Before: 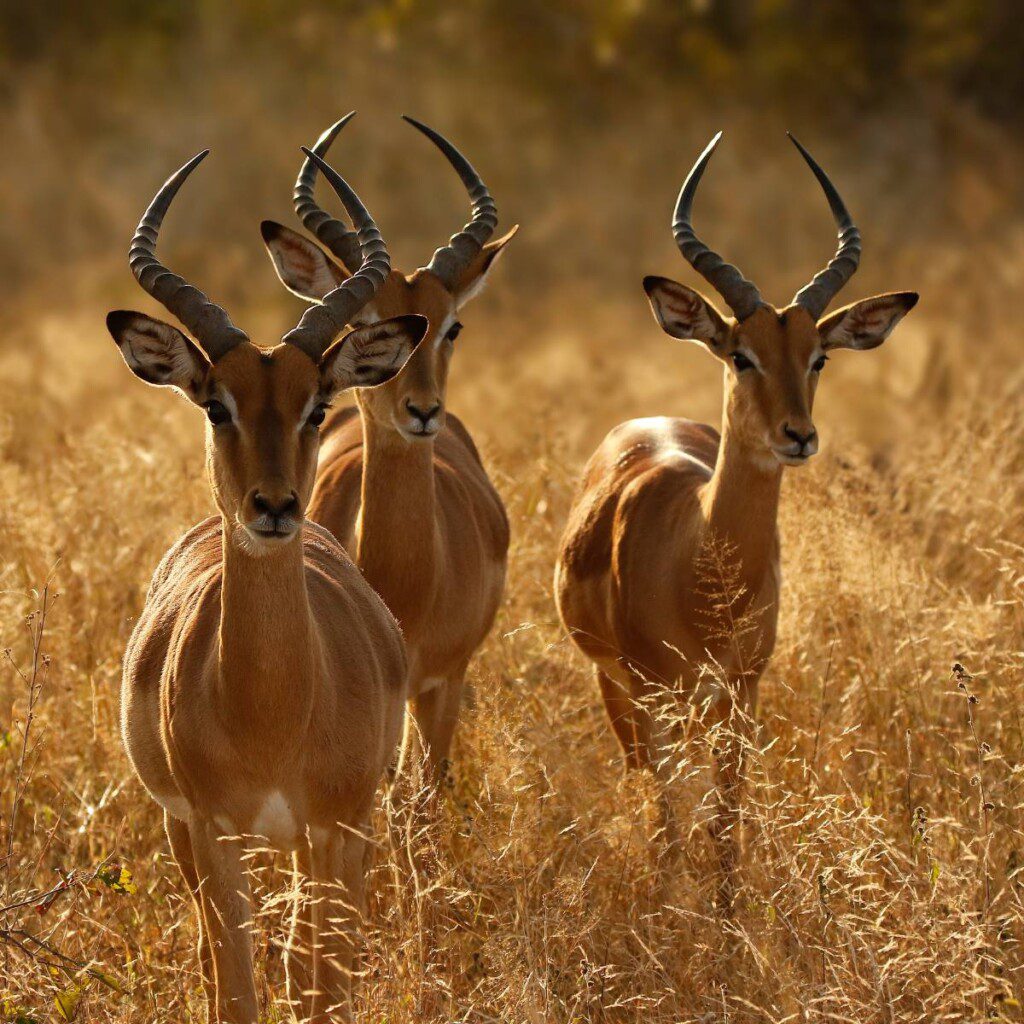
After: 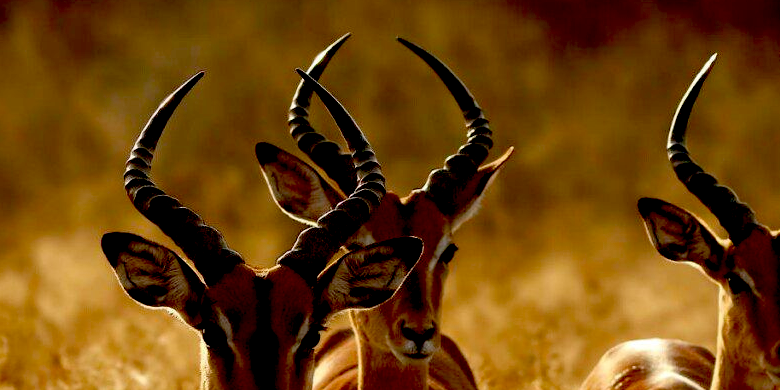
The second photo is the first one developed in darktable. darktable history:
crop: left 0.579%, top 7.627%, right 23.167%, bottom 54.275%
exposure: black level correction 0.047, exposure 0.013 EV, compensate highlight preservation false
